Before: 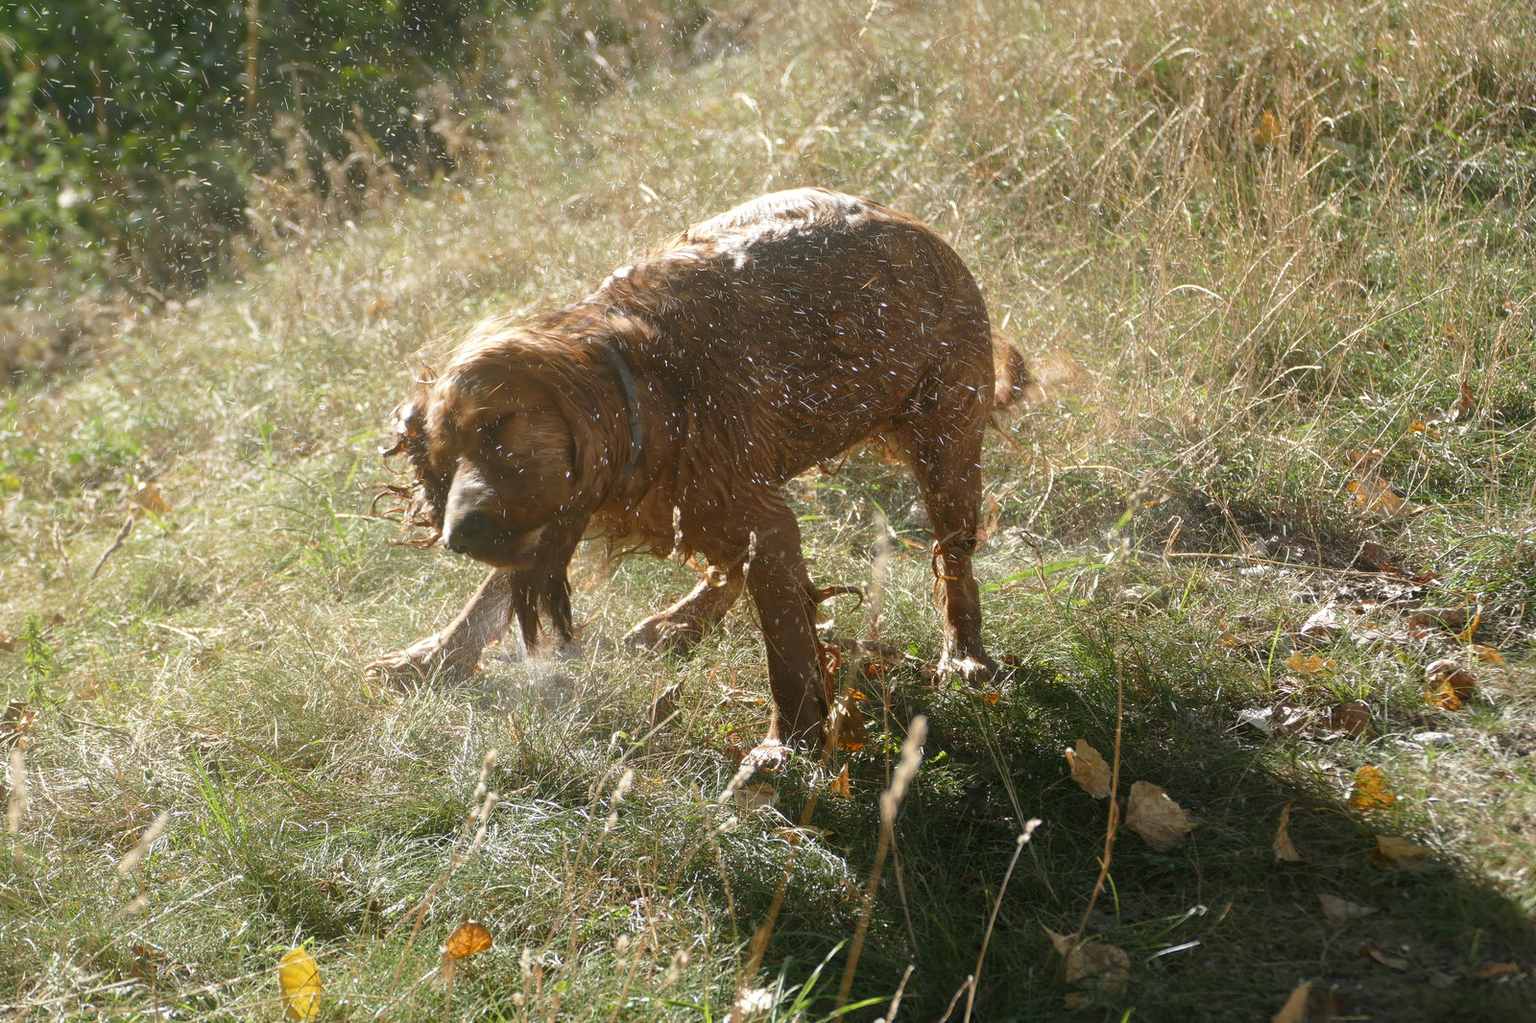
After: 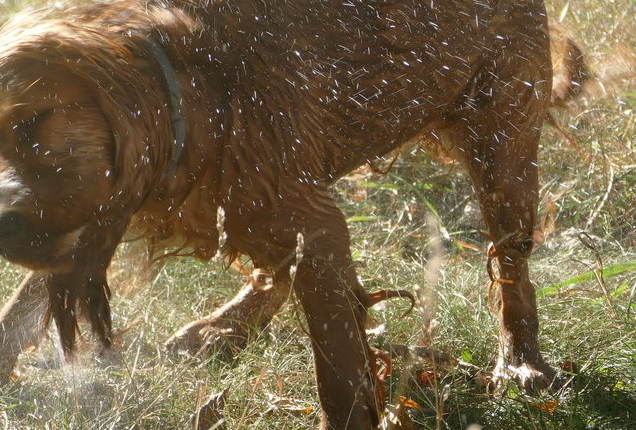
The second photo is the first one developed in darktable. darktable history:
crop: left 30.284%, top 30.141%, right 29.948%, bottom 29.521%
